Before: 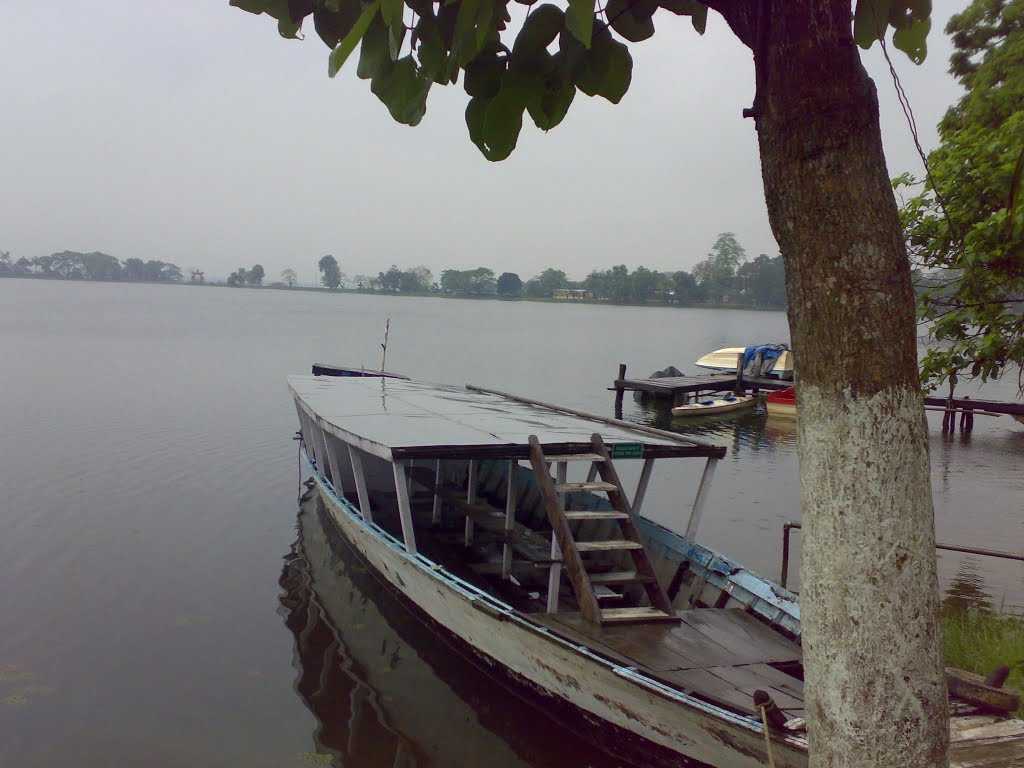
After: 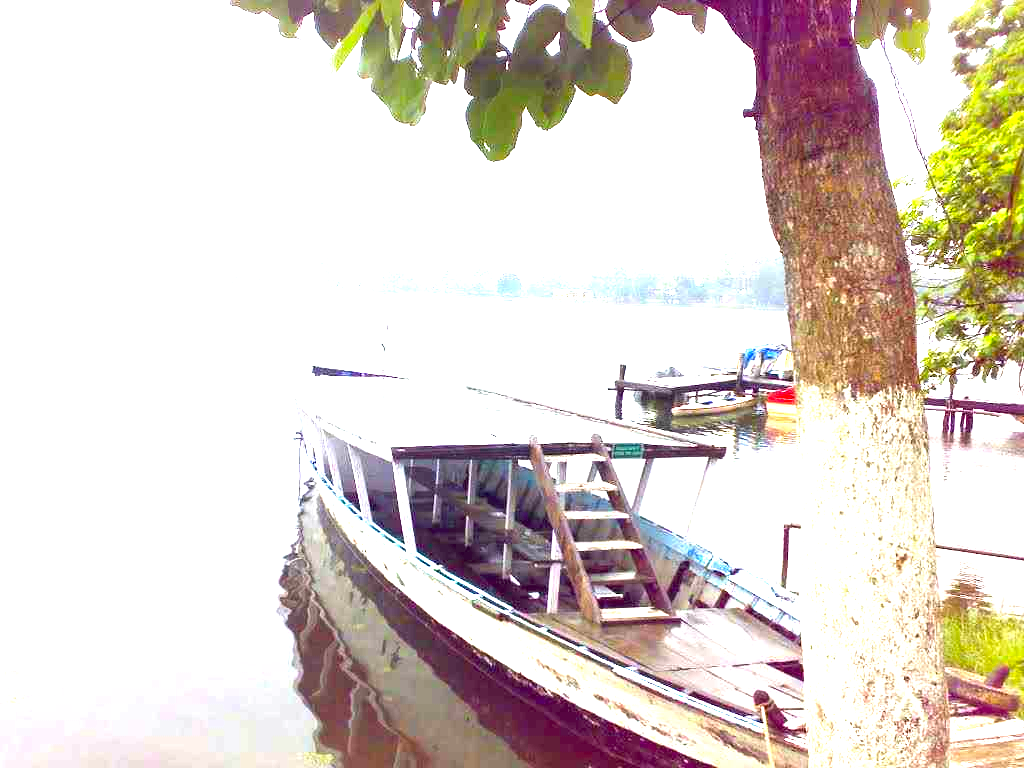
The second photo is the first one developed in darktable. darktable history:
color balance: lift [1, 1.001, 0.999, 1.001], gamma [1, 1.004, 1.007, 0.993], gain [1, 0.991, 0.987, 1.013], contrast 7.5%, contrast fulcrum 10%, output saturation 115%
exposure: exposure 3 EV, compensate highlight preservation false
